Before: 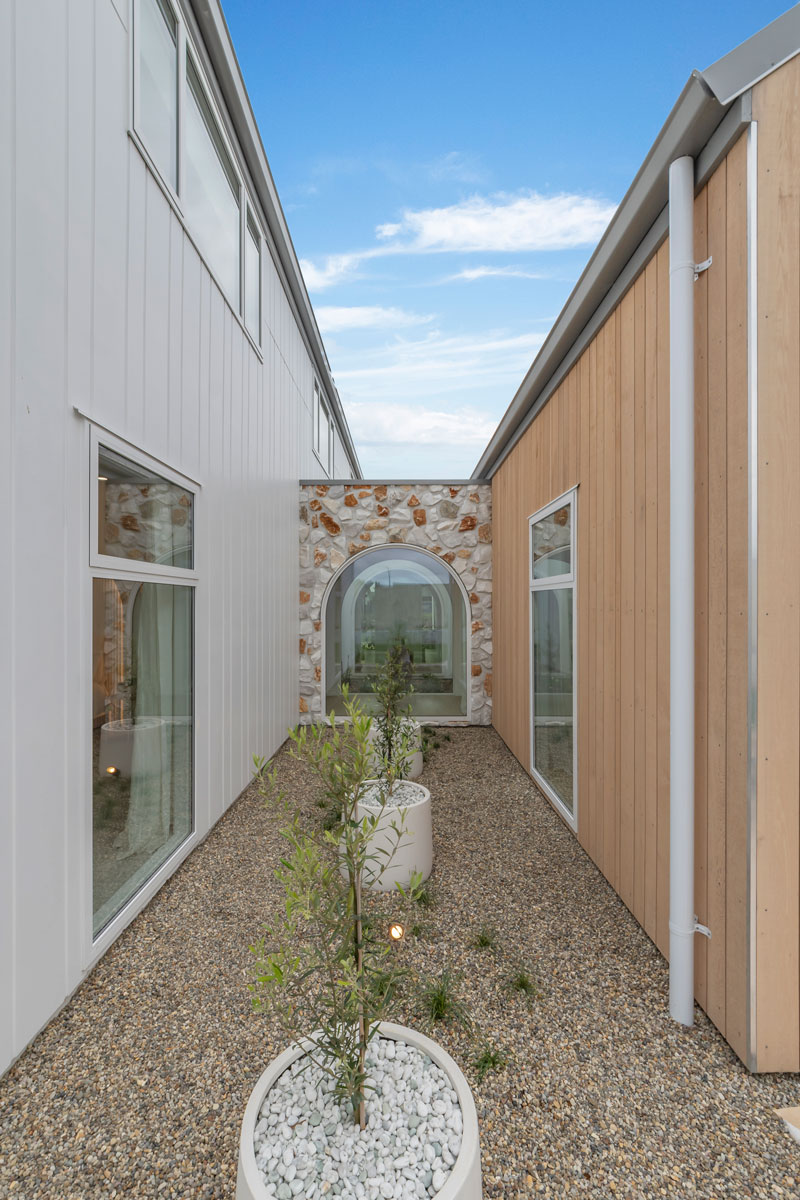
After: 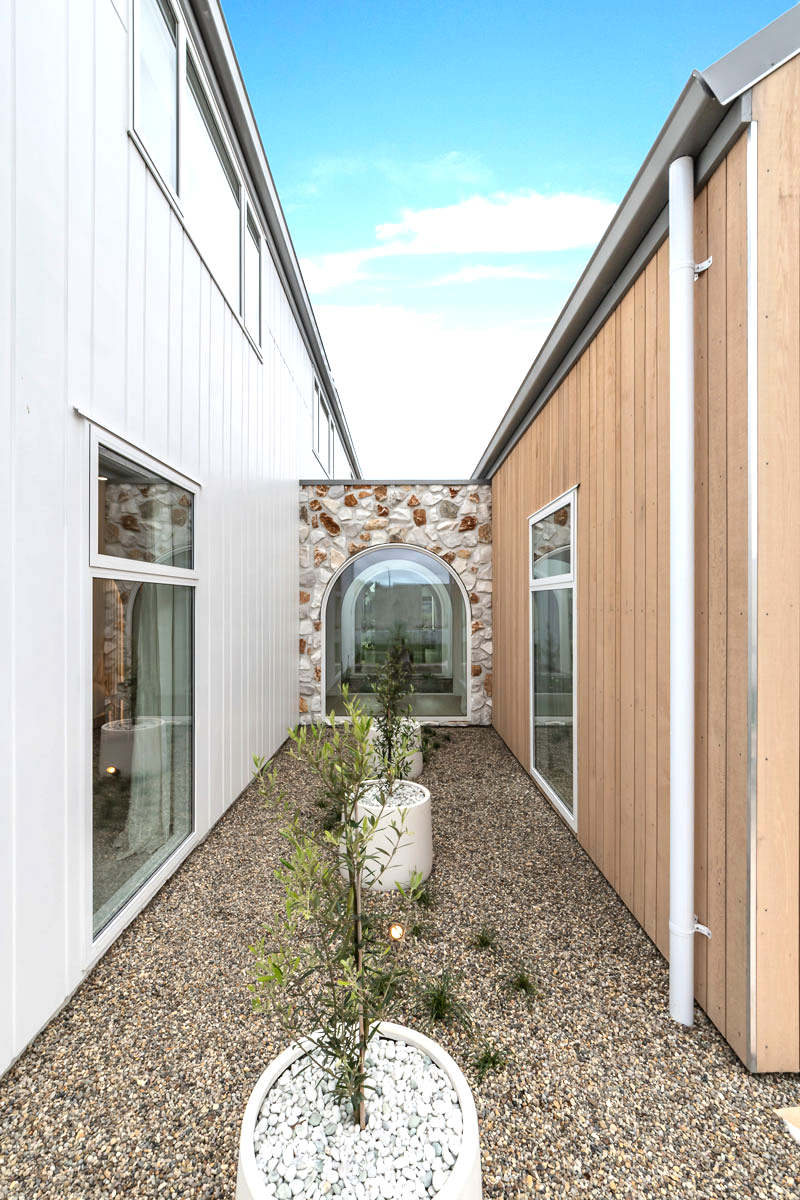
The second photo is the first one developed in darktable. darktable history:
tone equalizer: -8 EV -1.06 EV, -7 EV -1.02 EV, -6 EV -0.887 EV, -5 EV -0.576 EV, -3 EV 0.566 EV, -2 EV 0.852 EV, -1 EV 0.992 EV, +0 EV 1.07 EV, edges refinement/feathering 500, mask exposure compensation -1.57 EV, preserve details no
